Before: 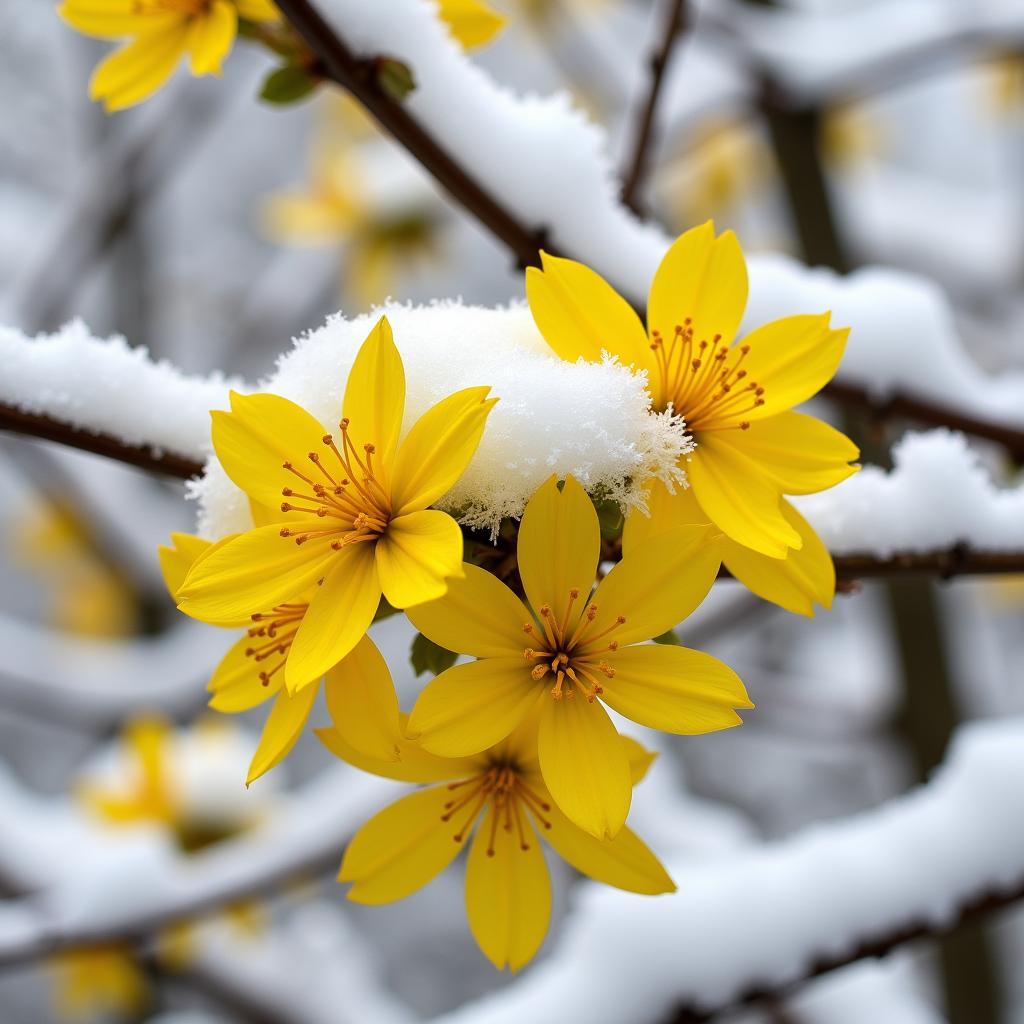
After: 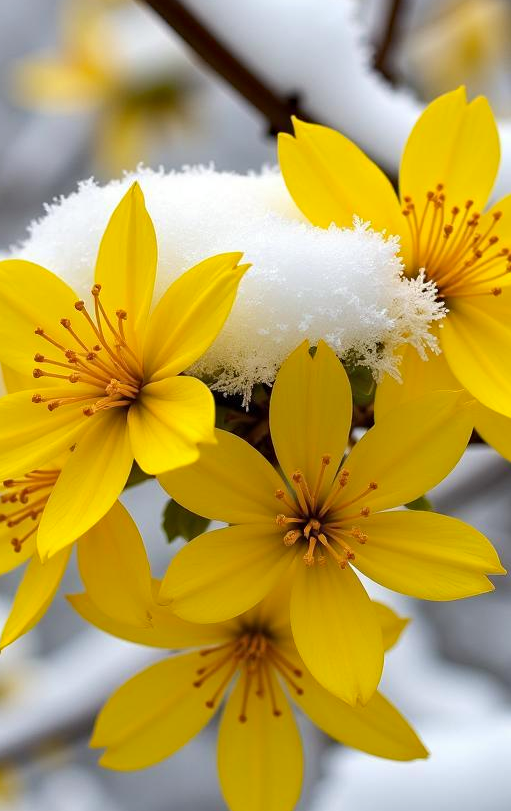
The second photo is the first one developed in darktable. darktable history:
crop and rotate: angle 0.018°, left 24.264%, top 13.102%, right 25.735%, bottom 7.598%
haze removal: compatibility mode true, adaptive false
